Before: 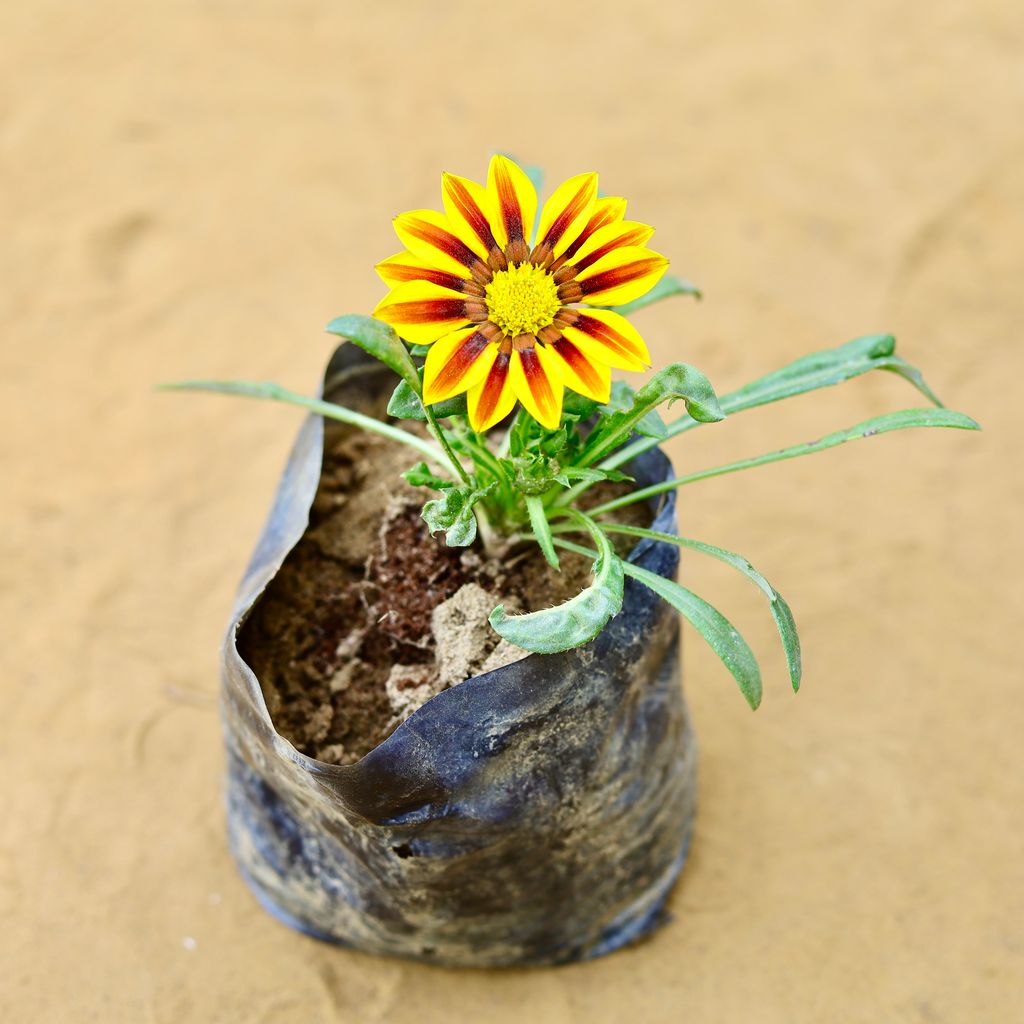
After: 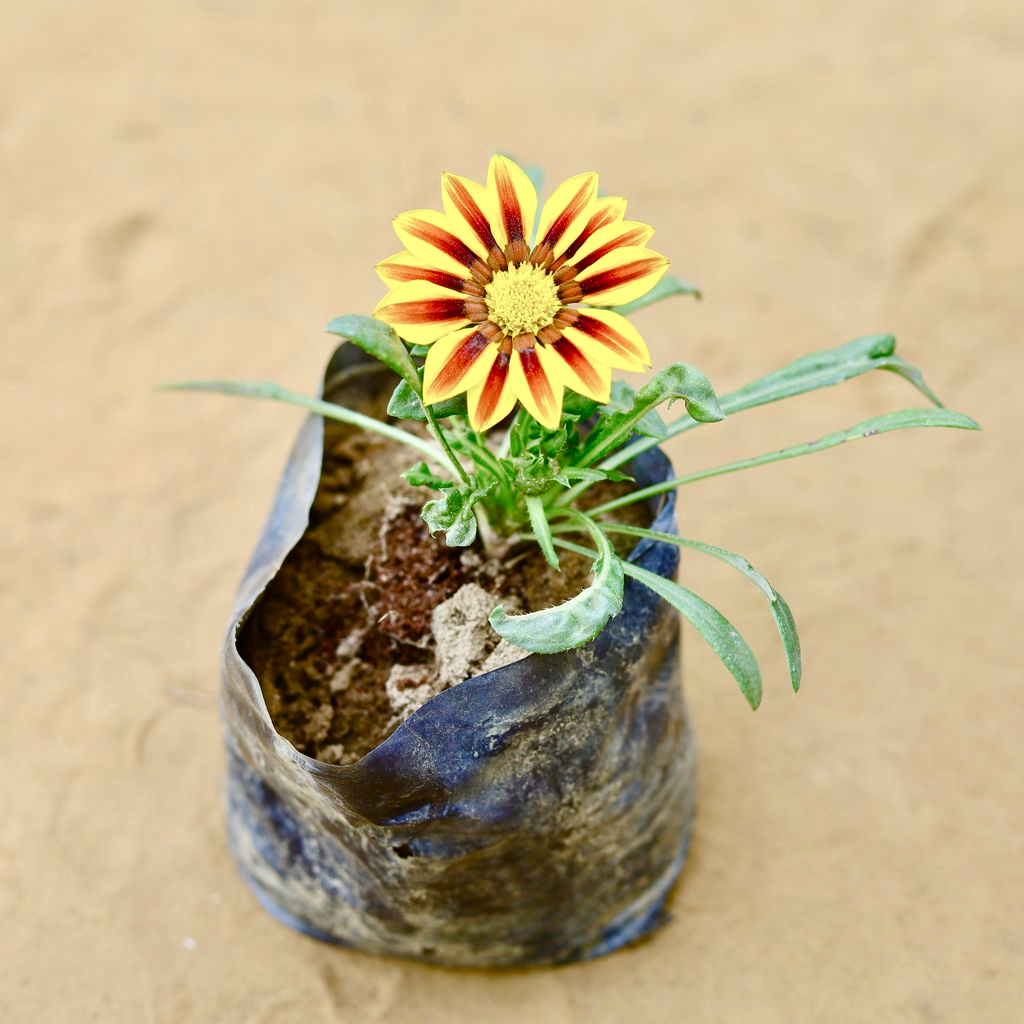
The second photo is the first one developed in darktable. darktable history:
color balance rgb: perceptual saturation grading › global saturation 20%, perceptual saturation grading › highlights -50.373%, perceptual saturation grading › shadows 30.091%
